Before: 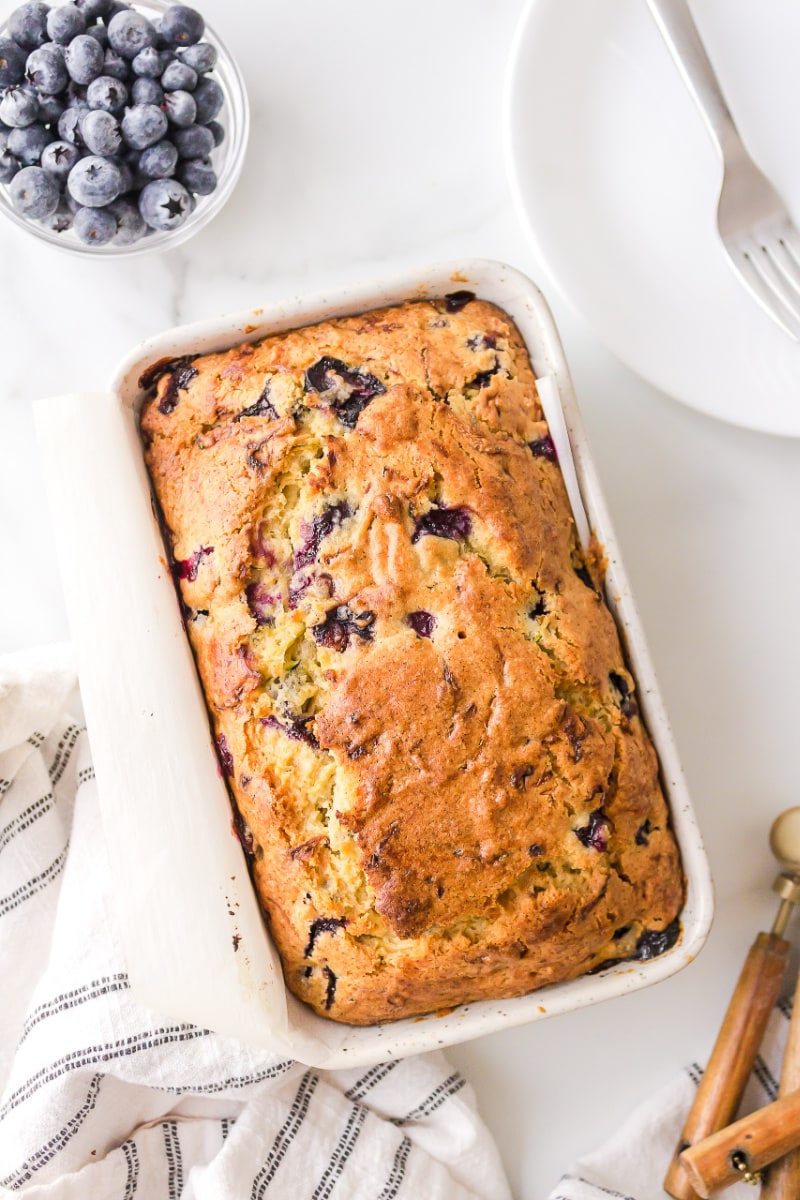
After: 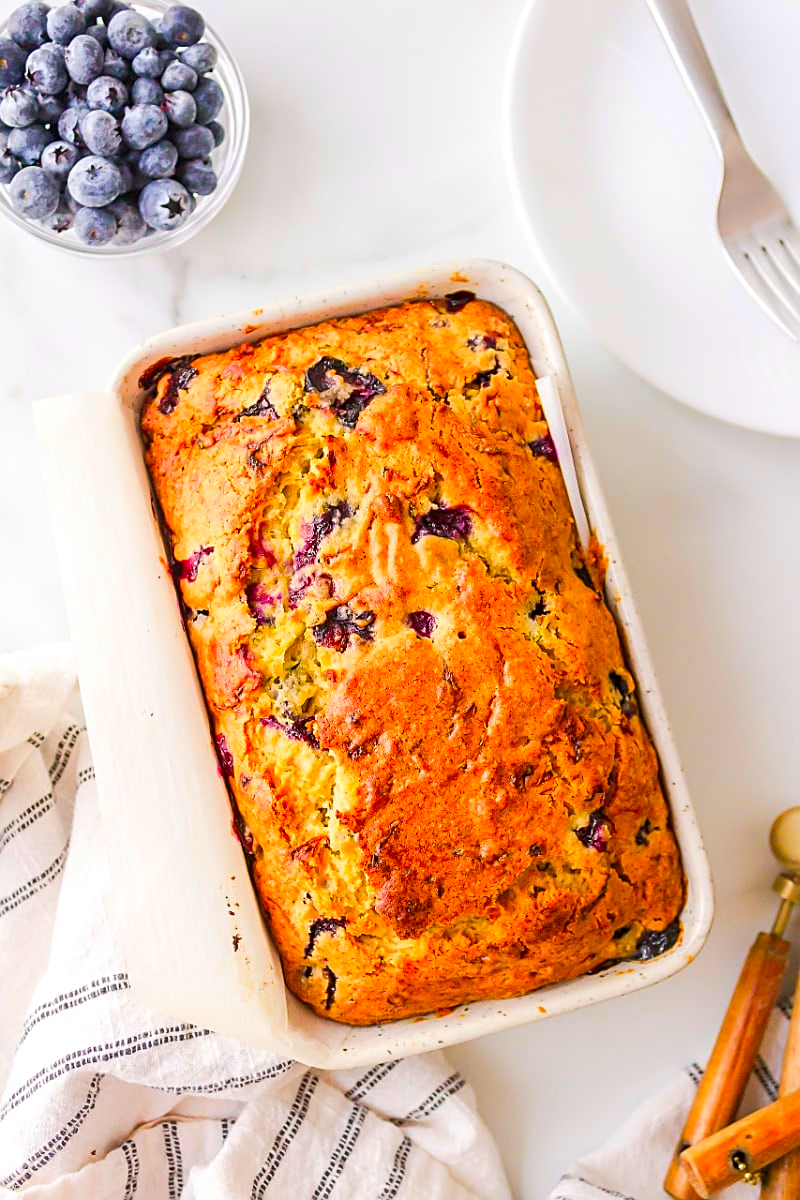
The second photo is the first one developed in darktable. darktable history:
sharpen: on, module defaults
color correction: highlights b* 0.041, saturation 1.78
